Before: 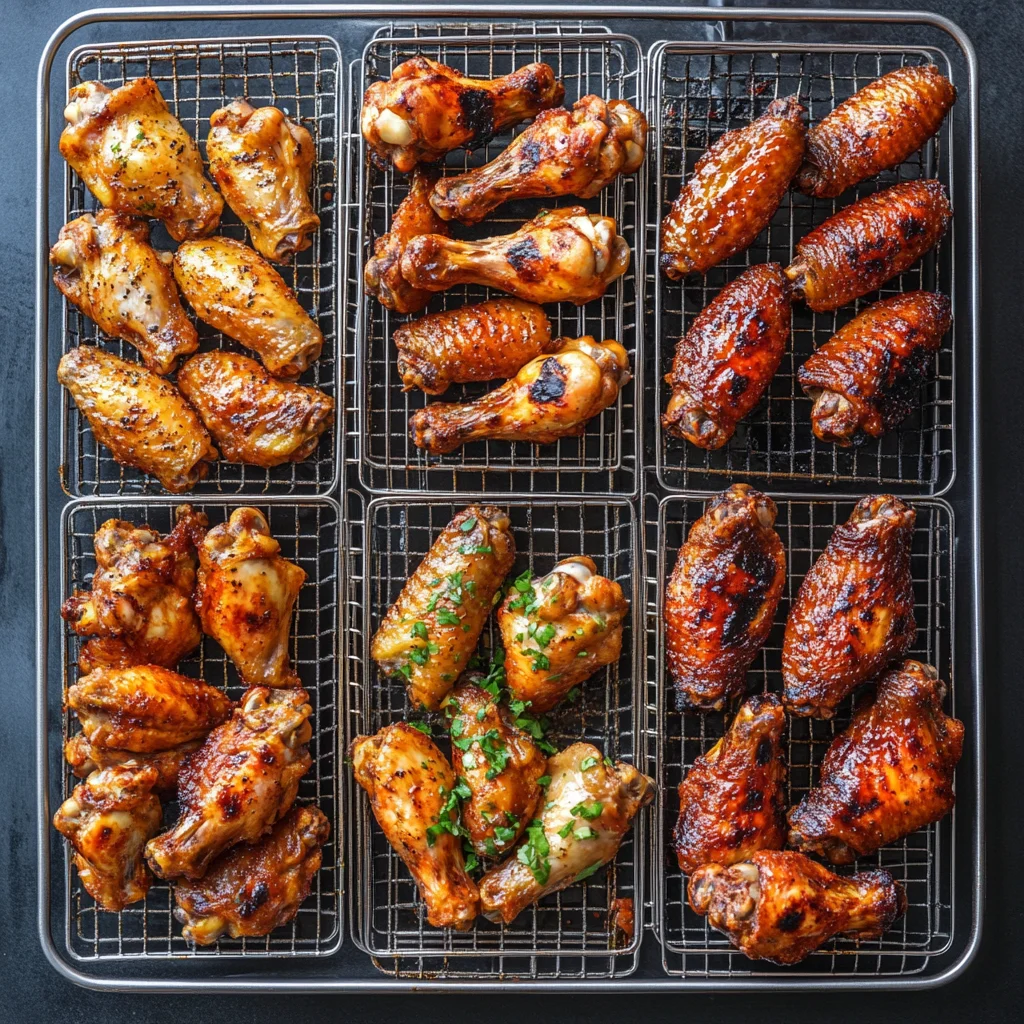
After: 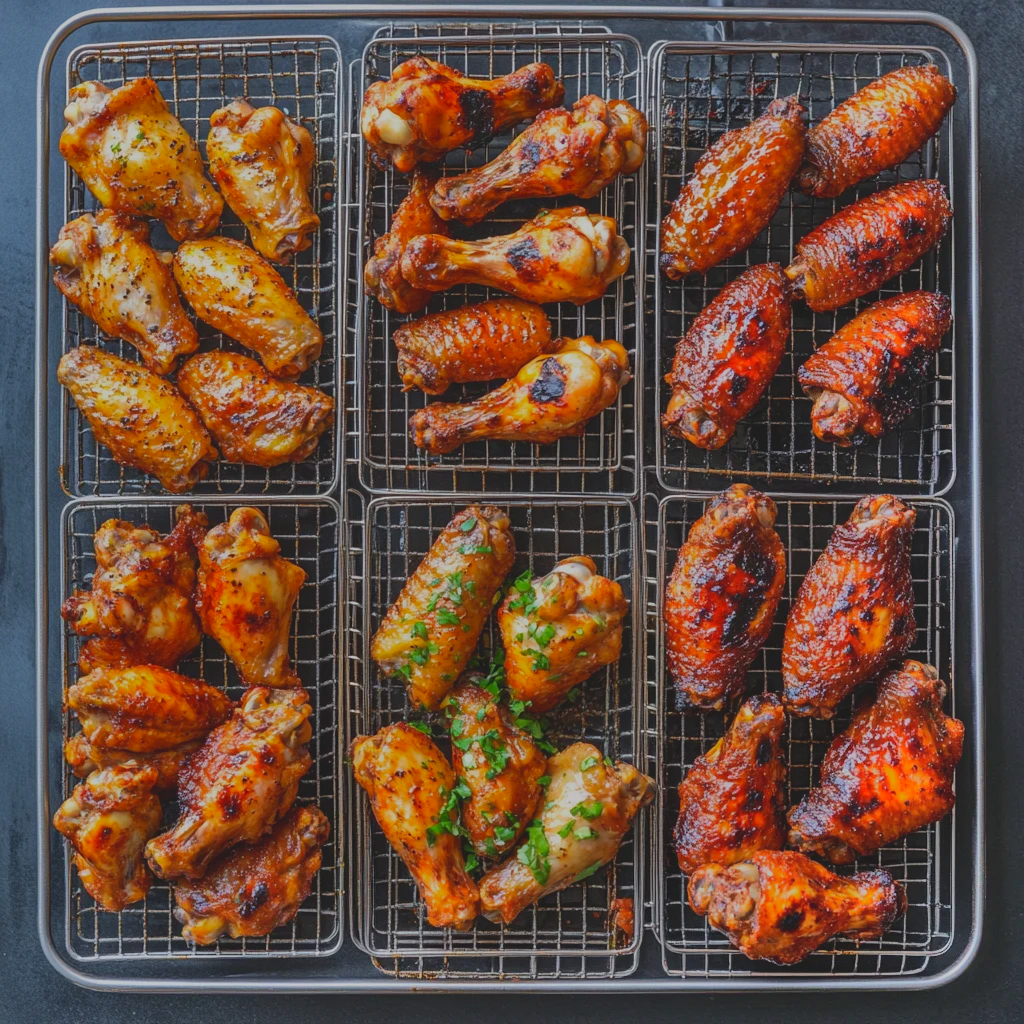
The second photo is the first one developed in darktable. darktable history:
shadows and highlights: shadows 82.57, white point adjustment -8.97, highlights -61.38, soften with gaussian
local contrast: detail 69%
